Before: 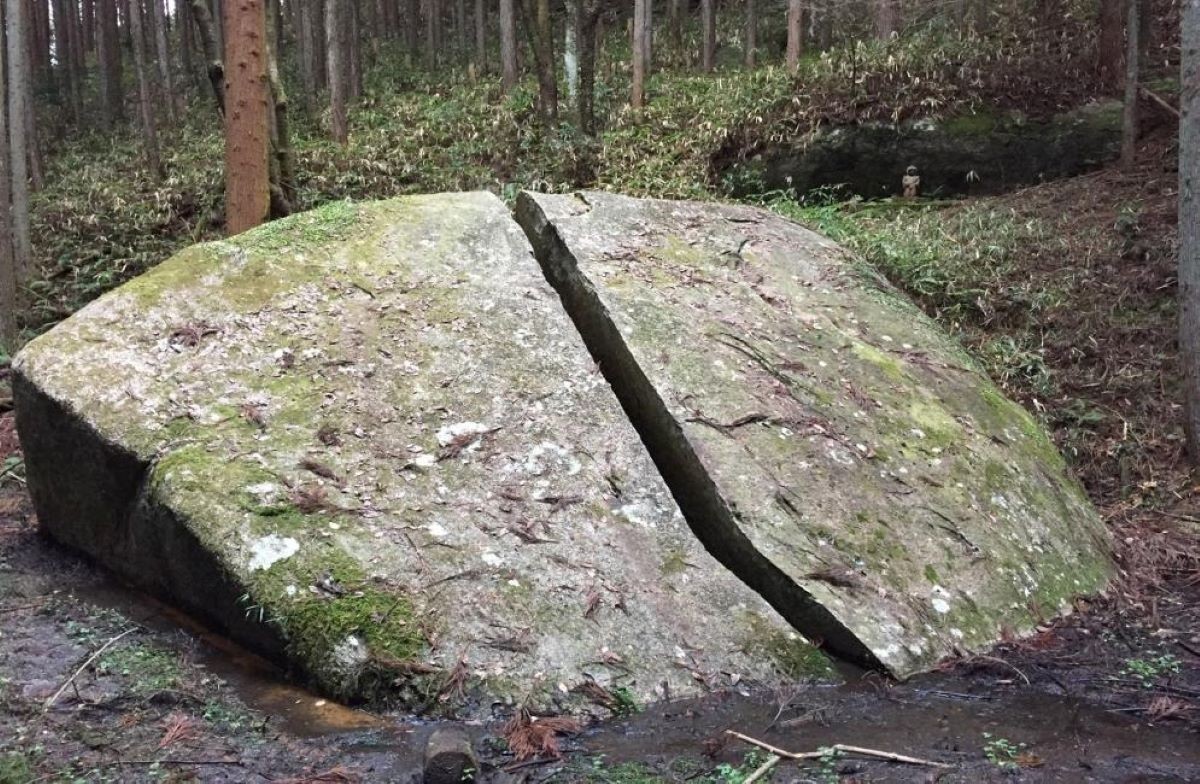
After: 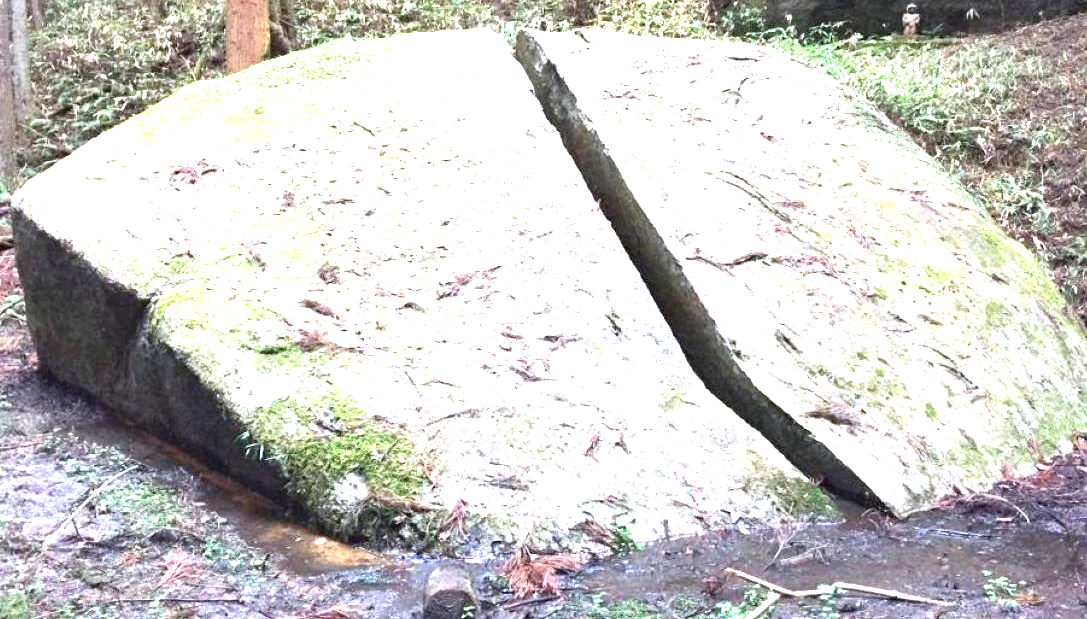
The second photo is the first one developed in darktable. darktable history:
crop: top 20.767%, right 9.334%, bottom 0.244%
color calibration: illuminant as shot in camera, x 0.358, y 0.373, temperature 4628.91 K
exposure: exposure 2.033 EV, compensate highlight preservation false
